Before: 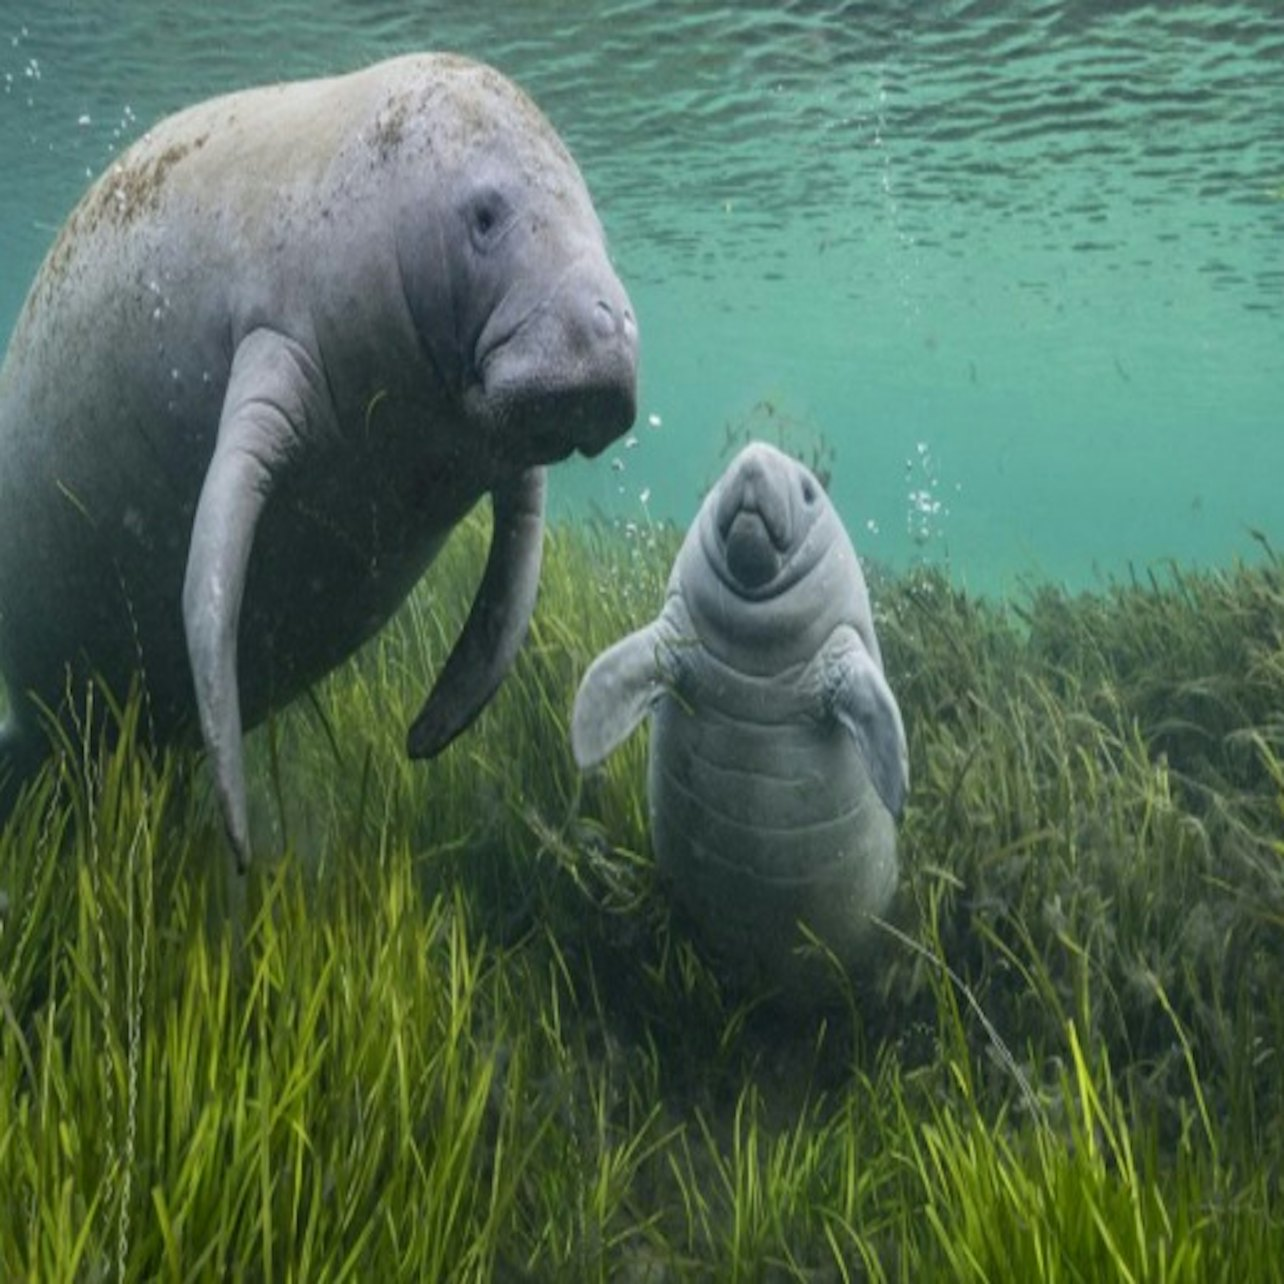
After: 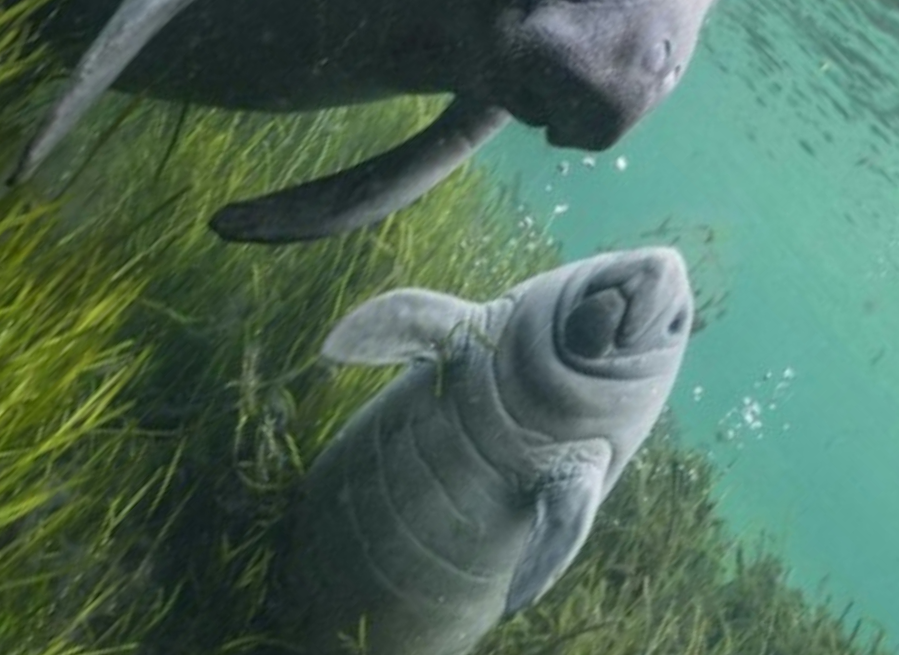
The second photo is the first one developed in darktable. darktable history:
crop and rotate: angle -45.62°, top 16.042%, right 0.93%, bottom 11.73%
